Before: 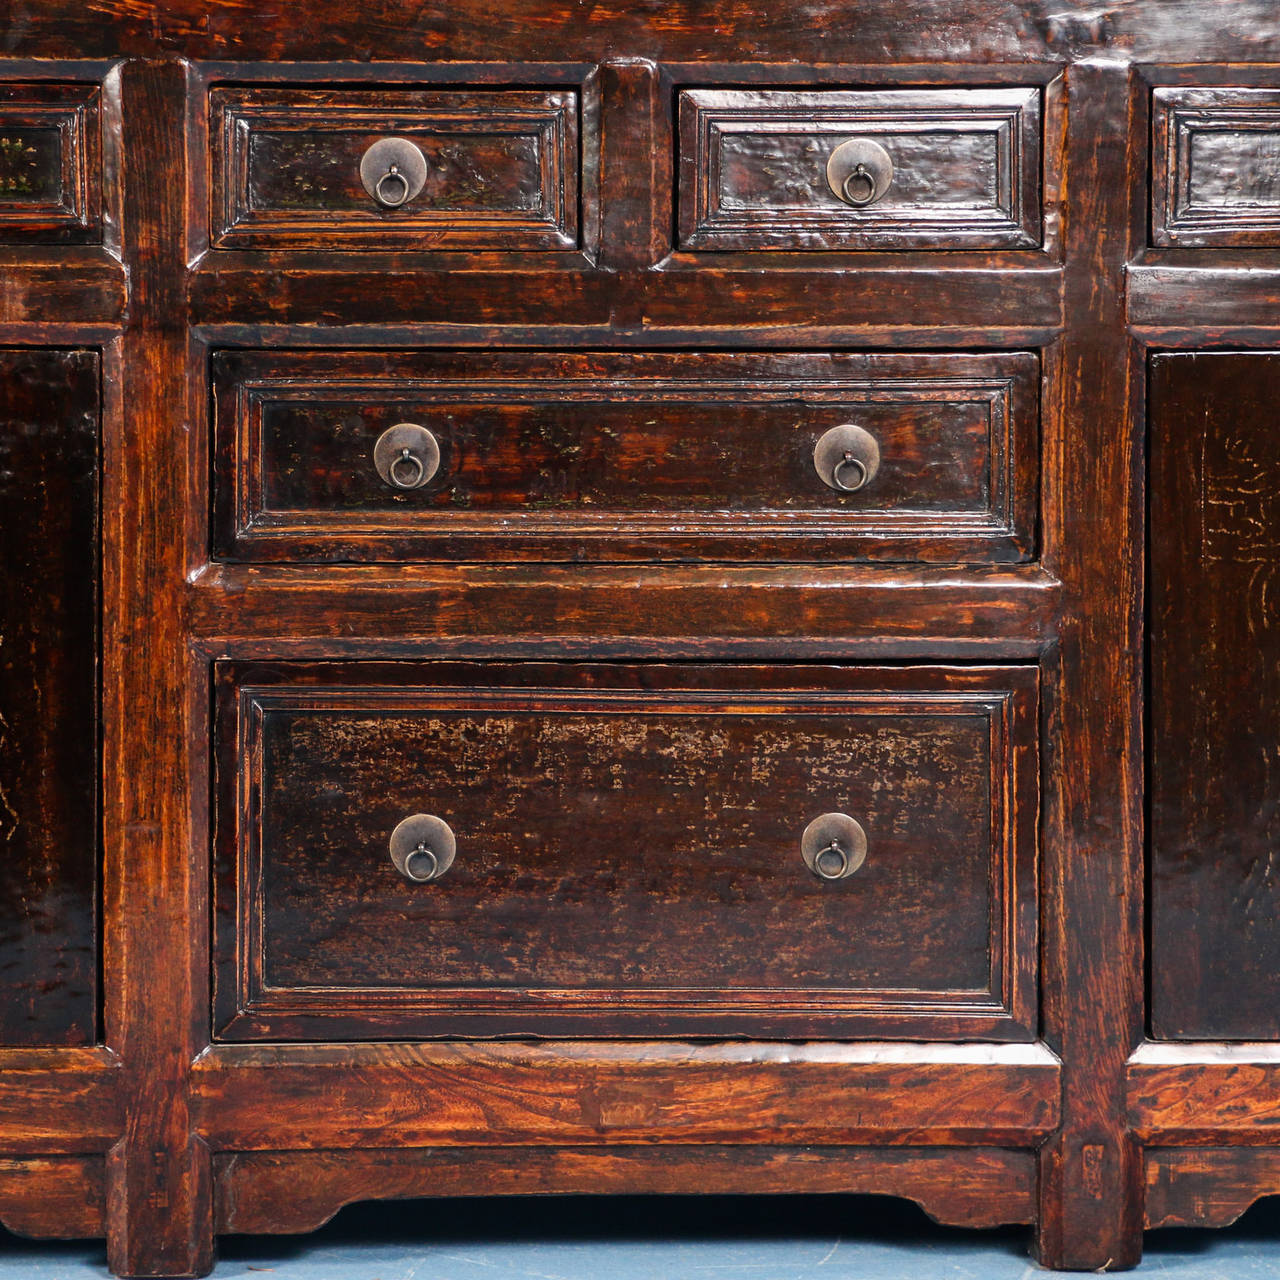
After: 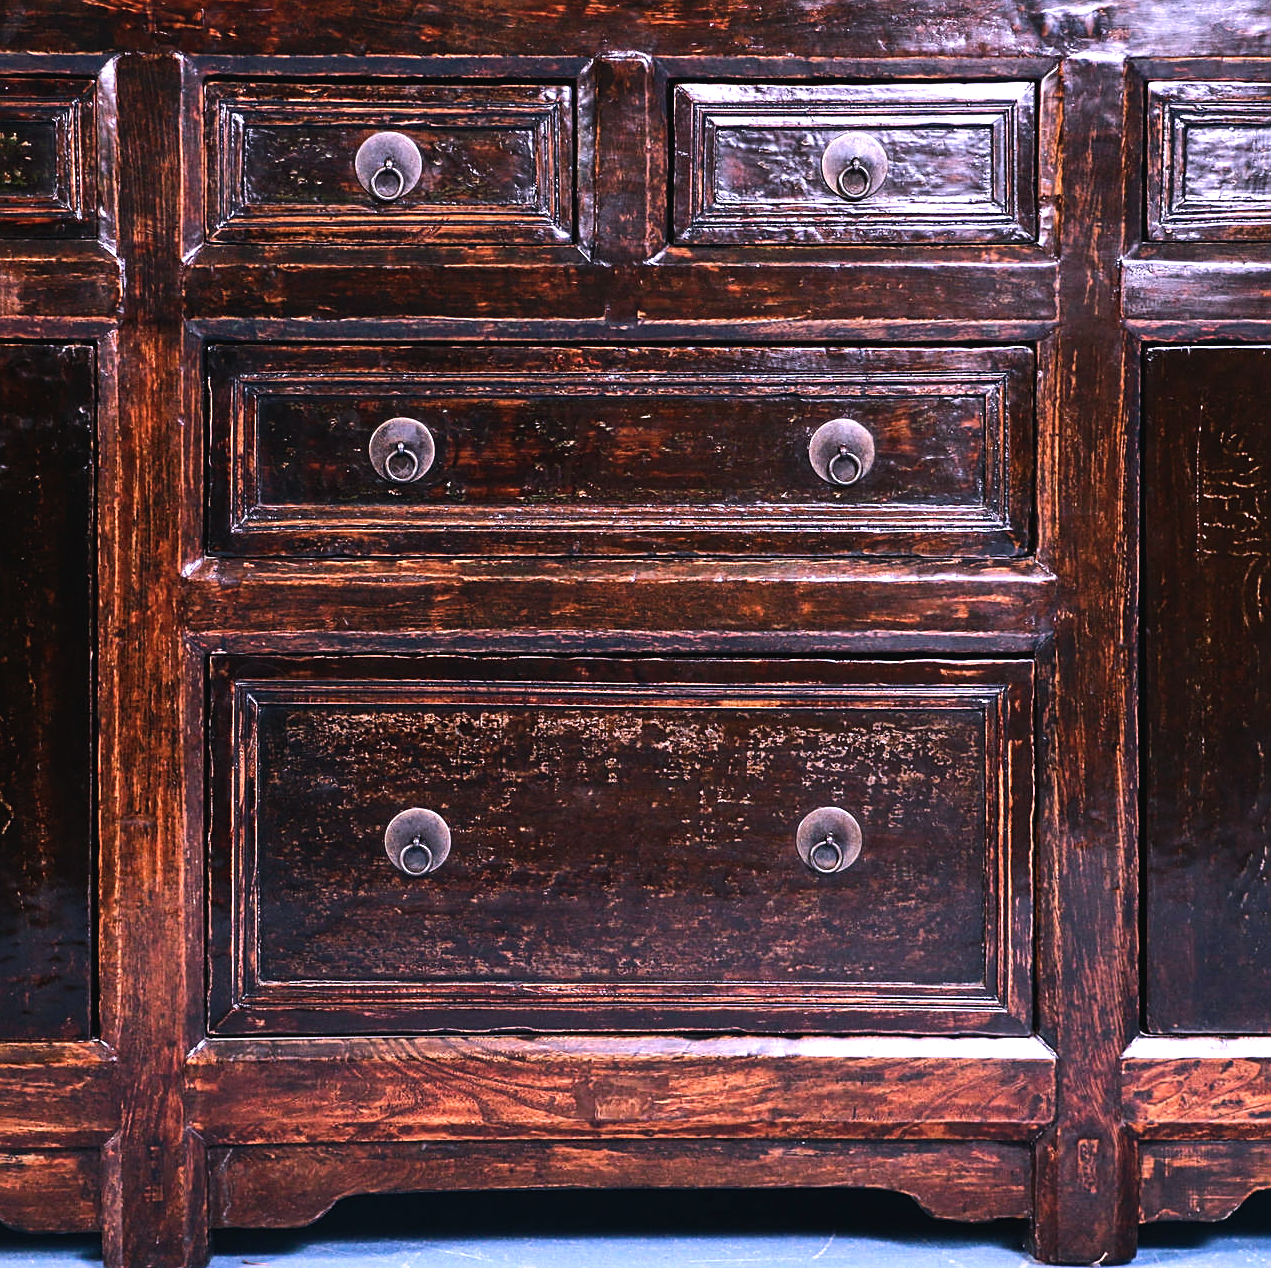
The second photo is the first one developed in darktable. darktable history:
sharpen: on, module defaults
color balance rgb: shadows lift › chroma 2%, shadows lift › hue 135.47°, highlights gain › chroma 2%, highlights gain › hue 291.01°, global offset › luminance 0.5%, perceptual saturation grading › global saturation -10.8%, perceptual saturation grading › highlights -26.83%, perceptual saturation grading › shadows 21.25%, perceptual brilliance grading › highlights 17.77%, perceptual brilliance grading › mid-tones 31.71%, perceptual brilliance grading › shadows -31.01%, global vibrance 24.91%
white balance: red 1.066, blue 1.119
color calibration: illuminant as shot in camera, x 0.37, y 0.382, temperature 4313.32 K
crop: left 0.434%, top 0.485%, right 0.244%, bottom 0.386%
